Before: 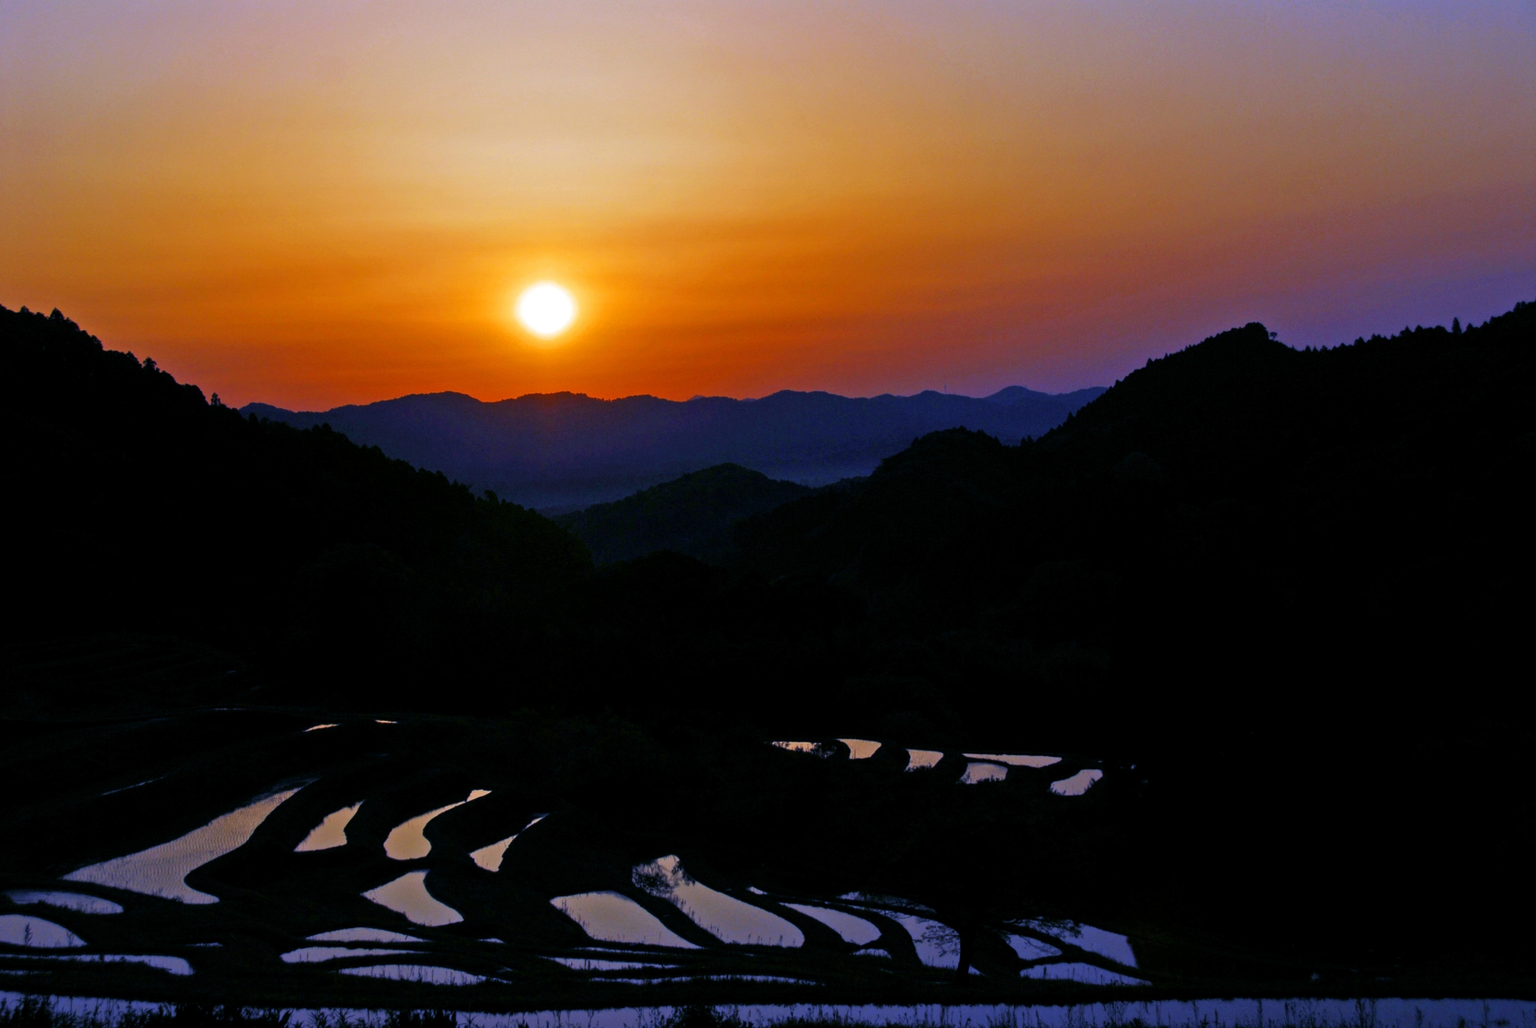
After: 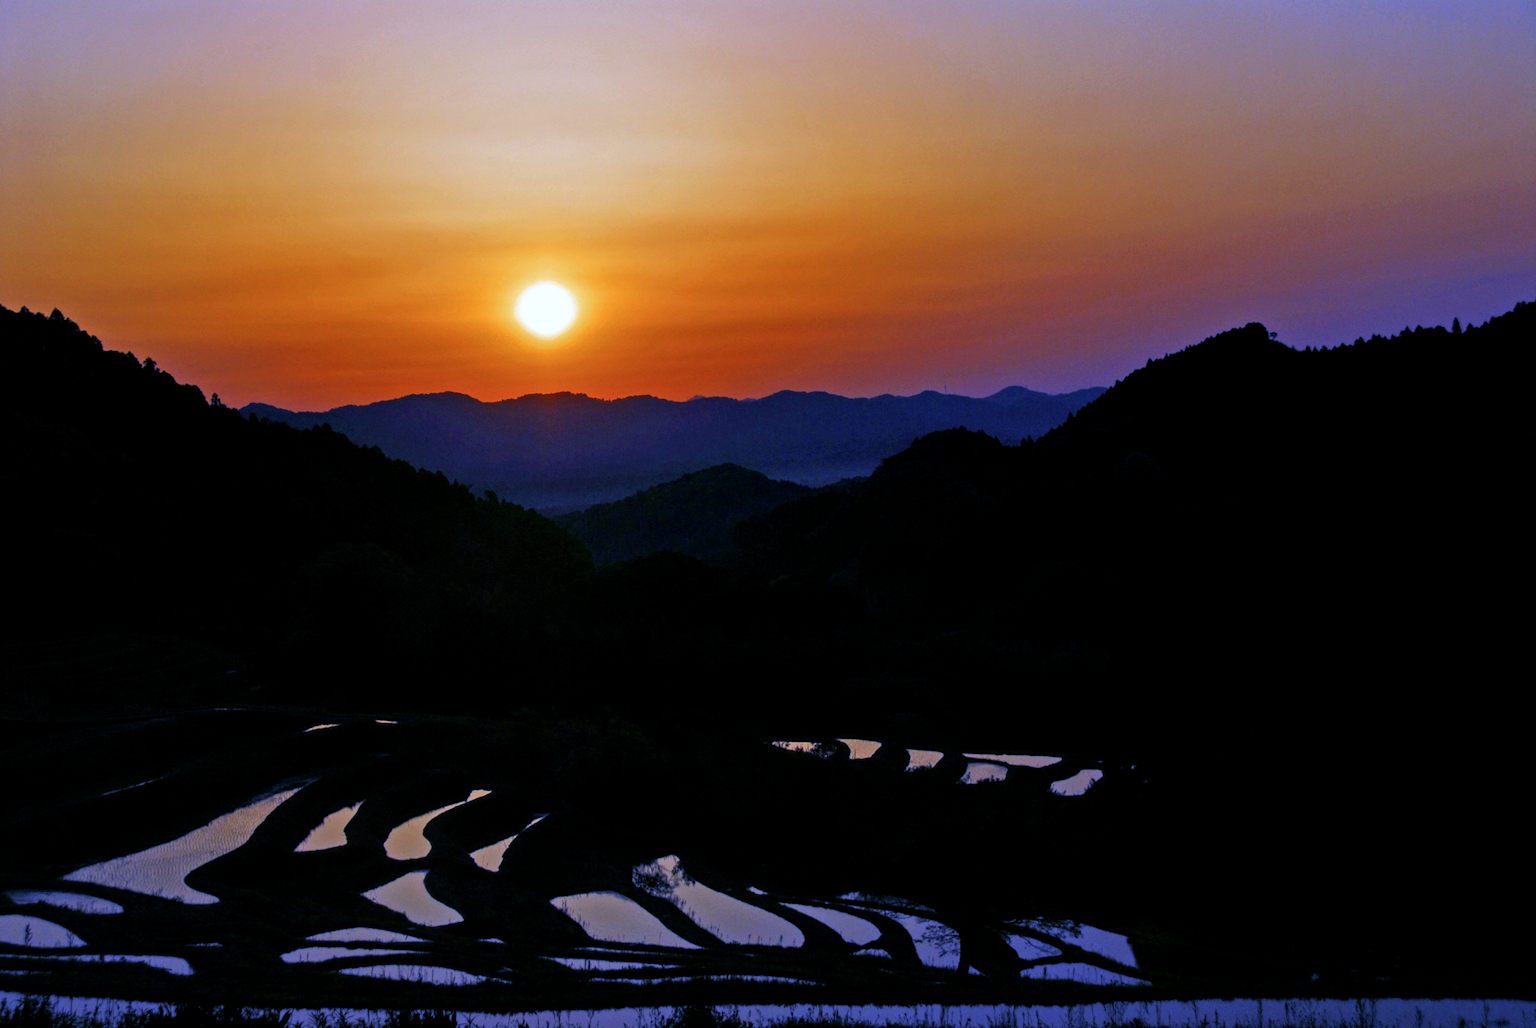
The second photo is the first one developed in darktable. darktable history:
local contrast: on, module defaults
color calibration: illuminant custom, x 0.371, y 0.382, temperature 4282.7 K
